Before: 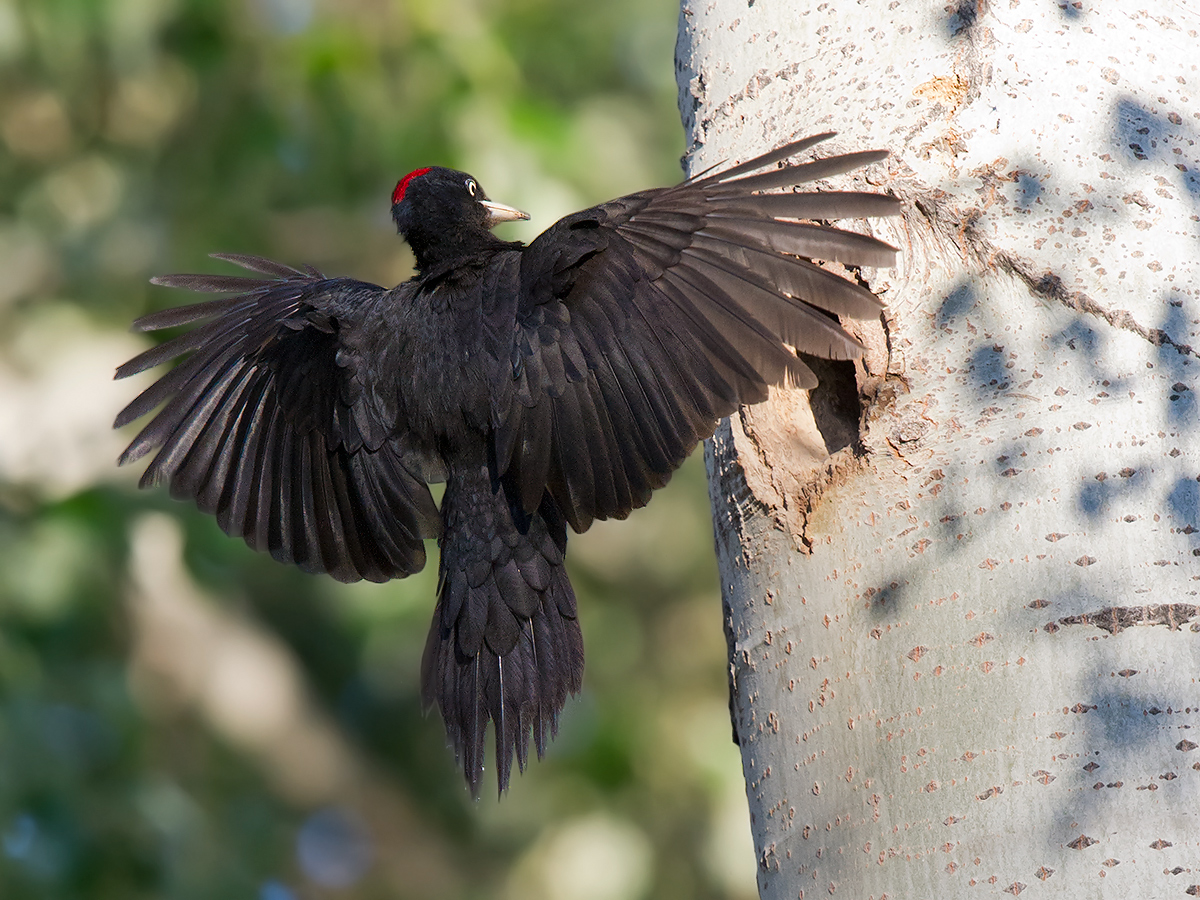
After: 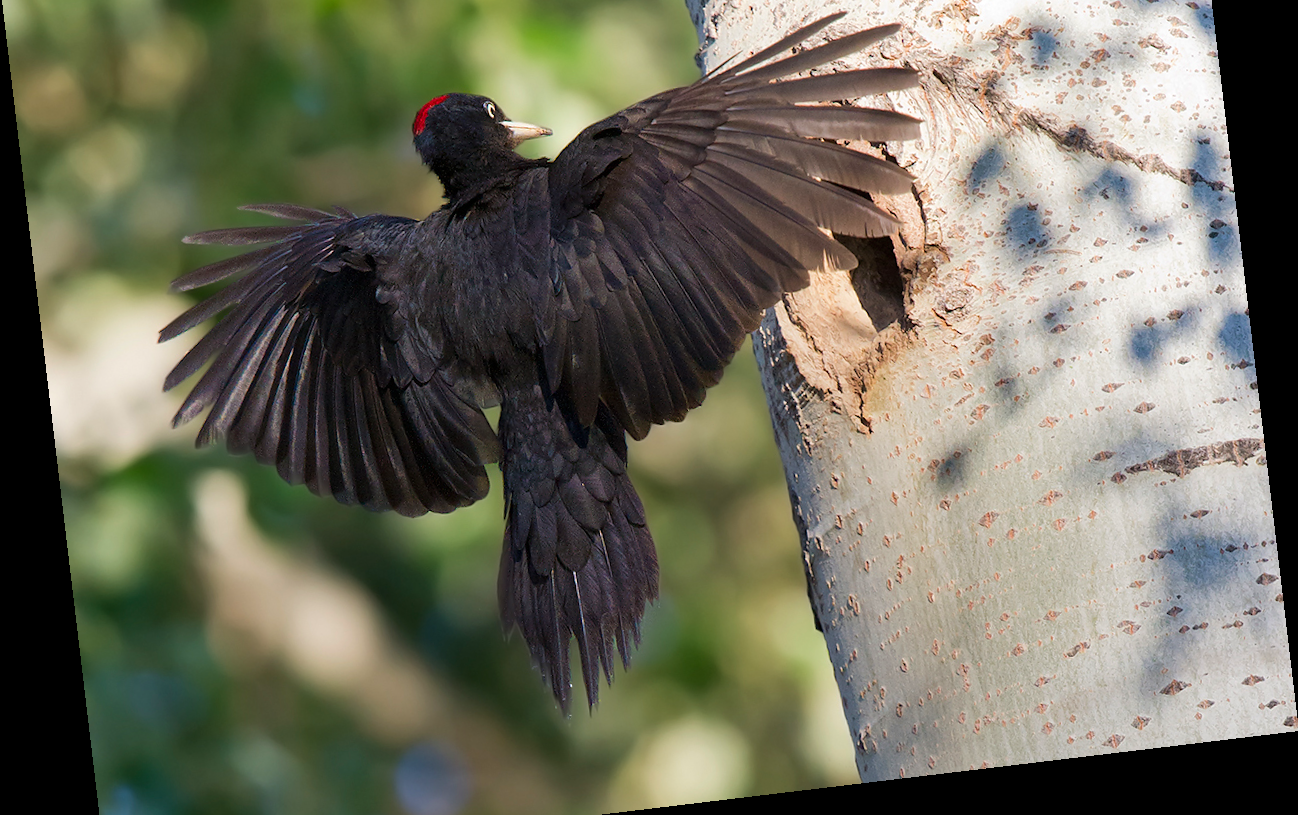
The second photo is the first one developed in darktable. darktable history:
rotate and perspective: rotation -6.83°, automatic cropping off
crop and rotate: top 15.774%, bottom 5.506%
velvia: on, module defaults
